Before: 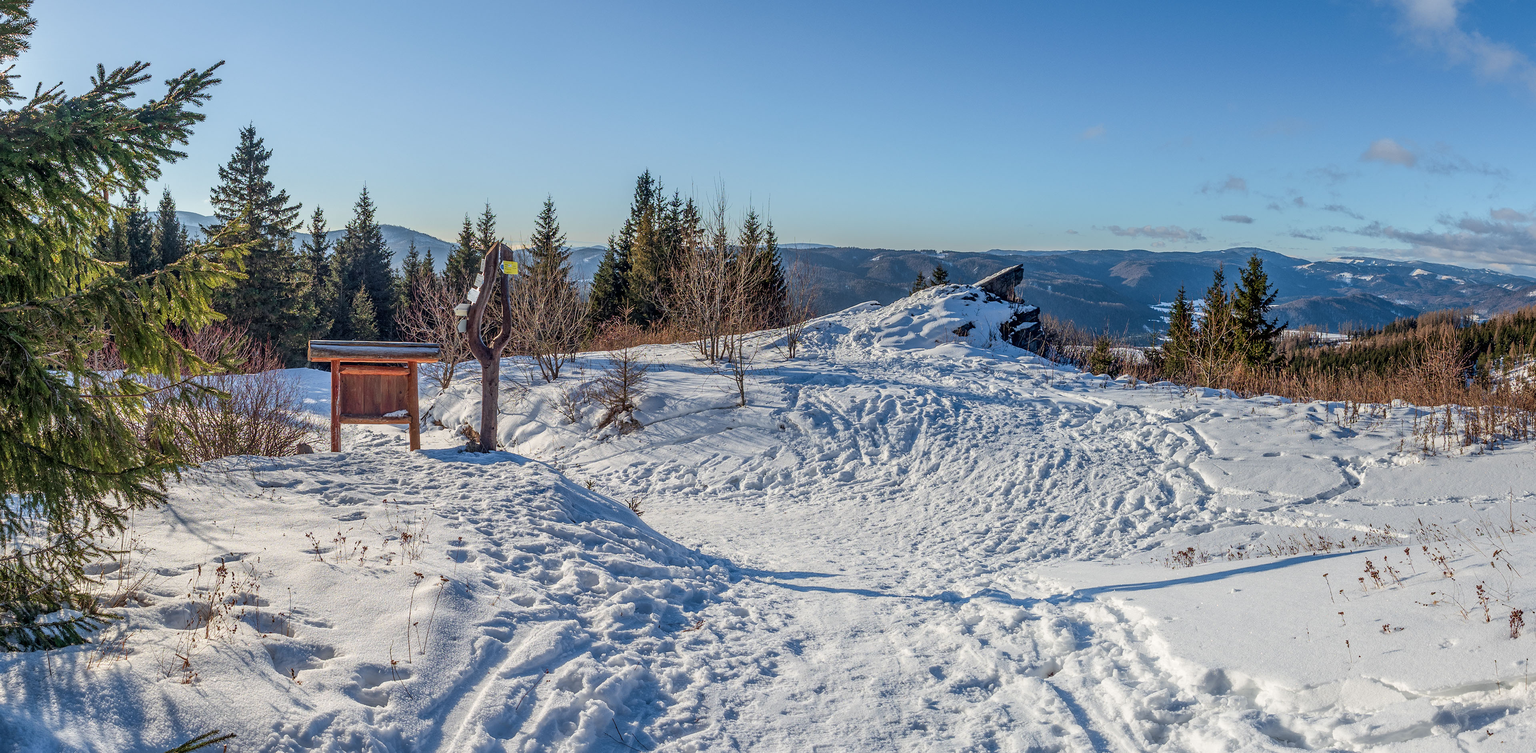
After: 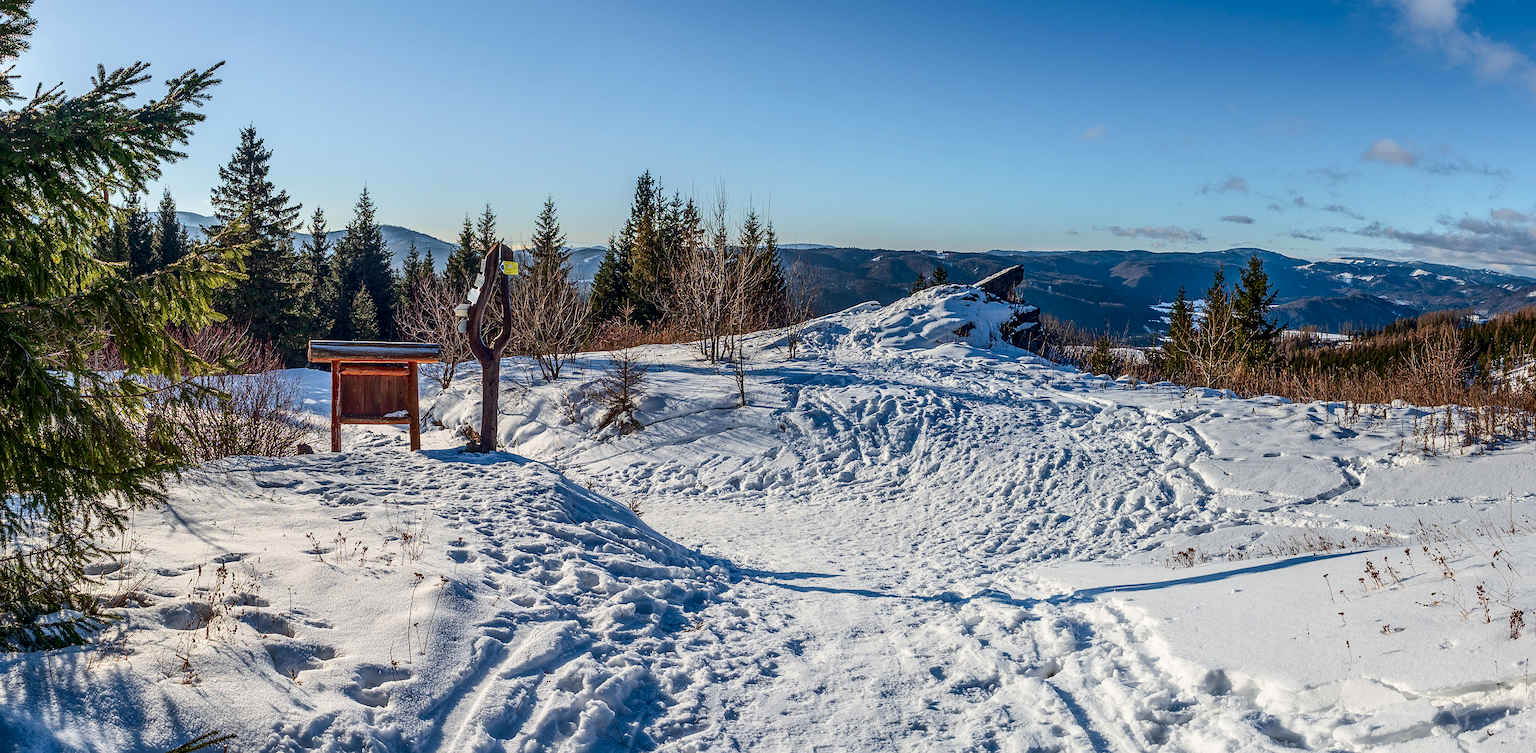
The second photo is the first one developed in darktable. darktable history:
contrast brightness saturation: contrast 0.2, brightness -0.11, saturation 0.1
sharpen: amount 0.2
